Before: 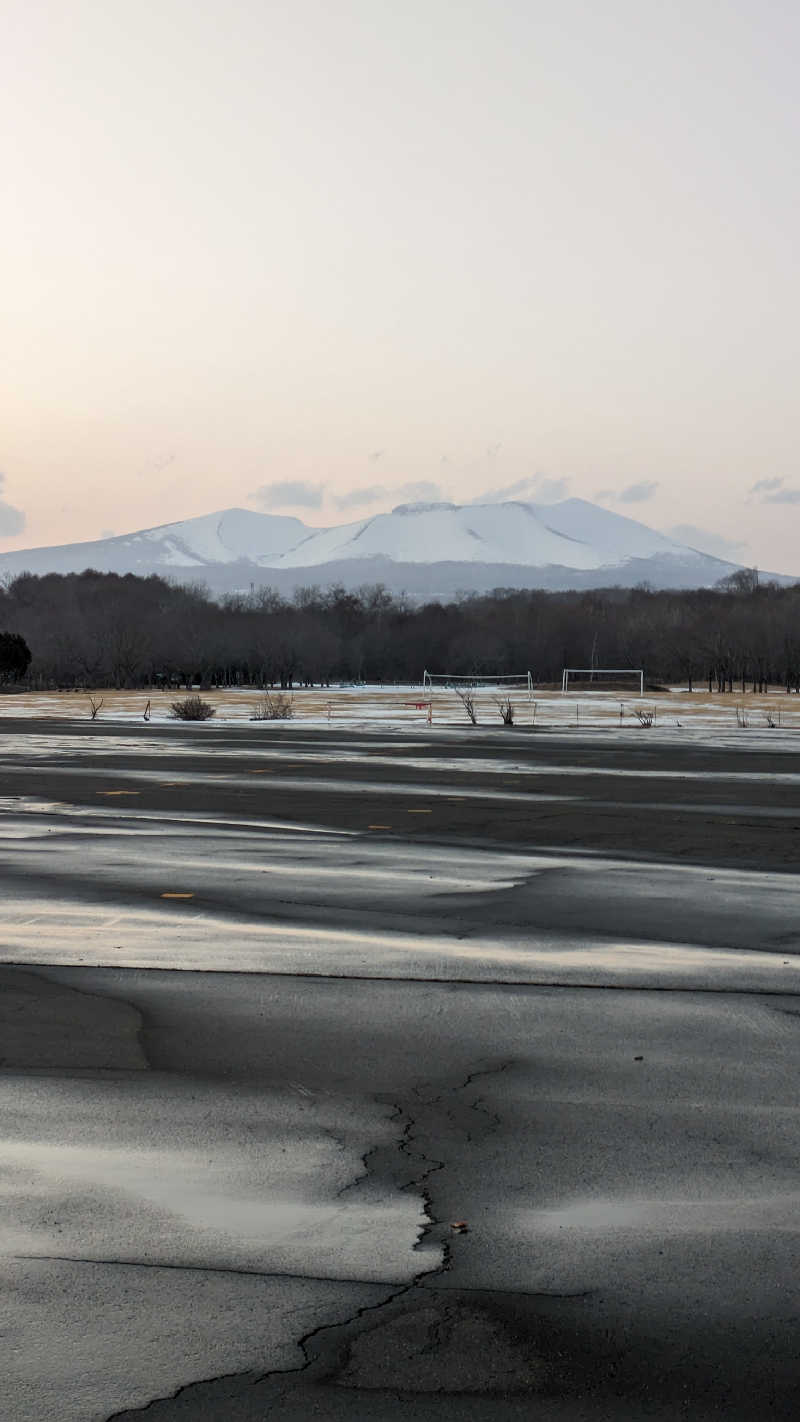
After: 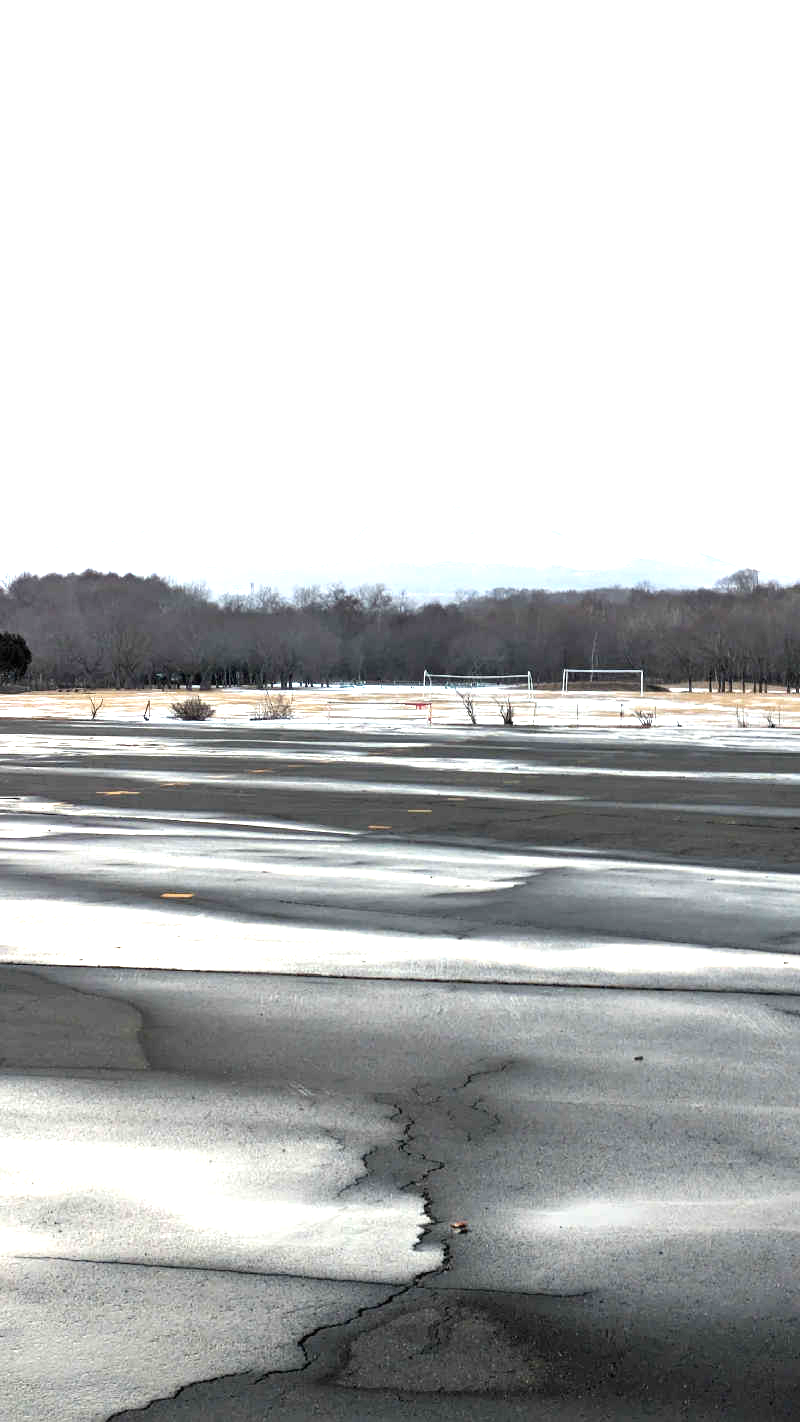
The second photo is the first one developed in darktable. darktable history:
exposure: black level correction 0, exposure 1.76 EV, compensate highlight preservation false
contrast brightness saturation: contrast 0.052
